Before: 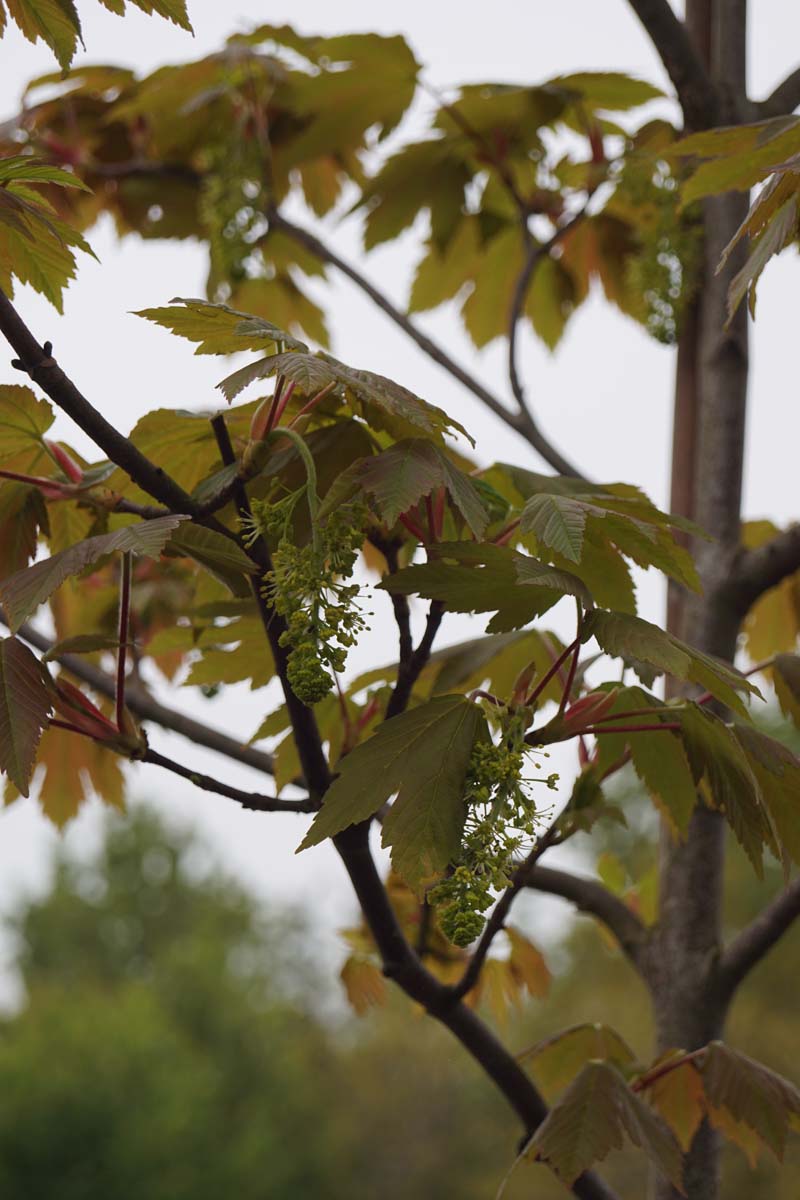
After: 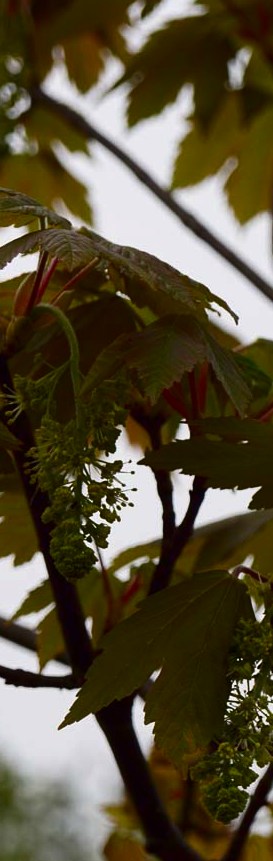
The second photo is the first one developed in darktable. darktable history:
contrast brightness saturation: contrast 0.132, brightness -0.231, saturation 0.142
crop and rotate: left 29.806%, top 10.392%, right 35.966%, bottom 17.834%
